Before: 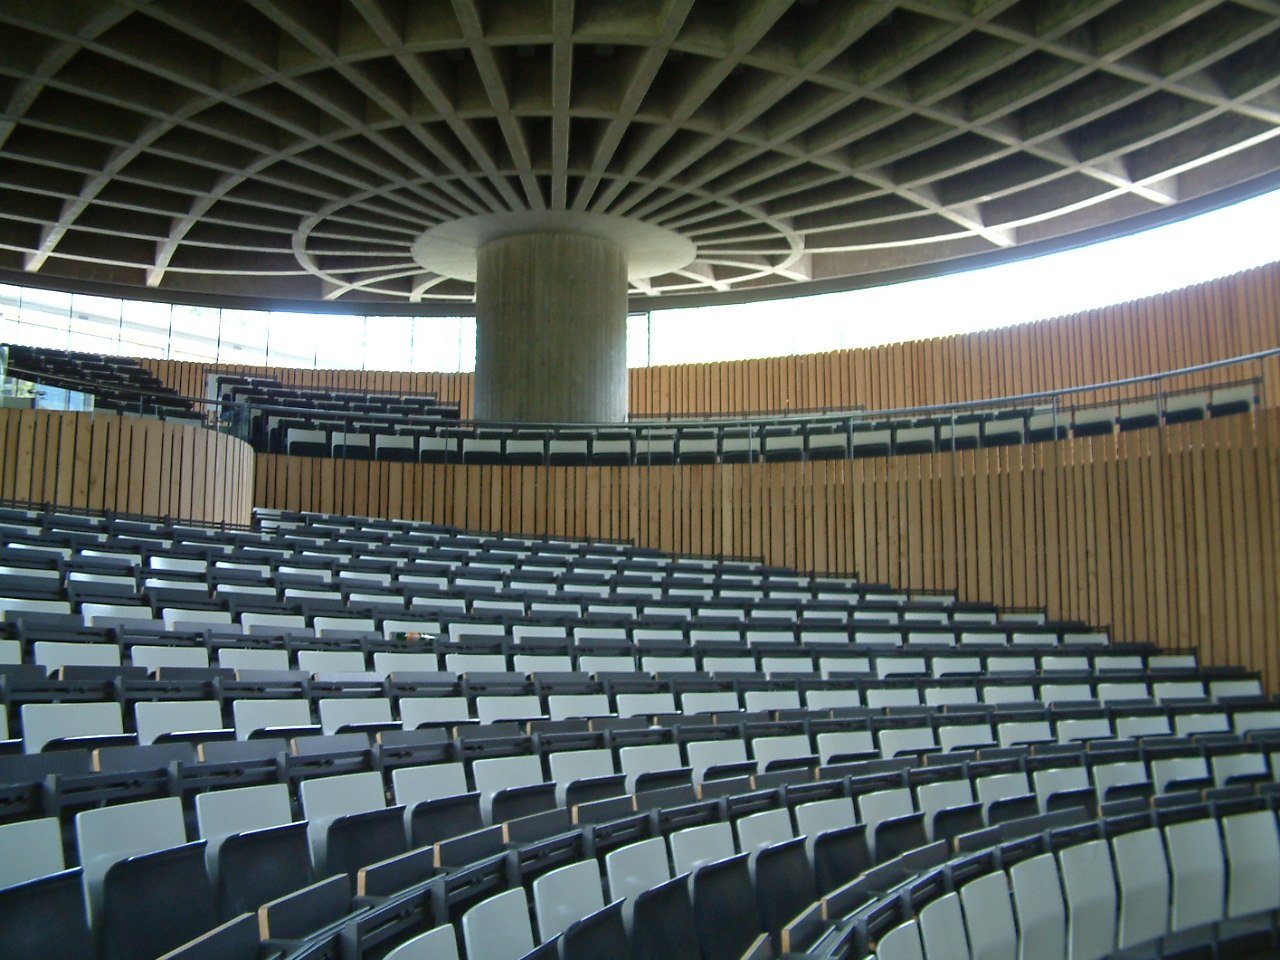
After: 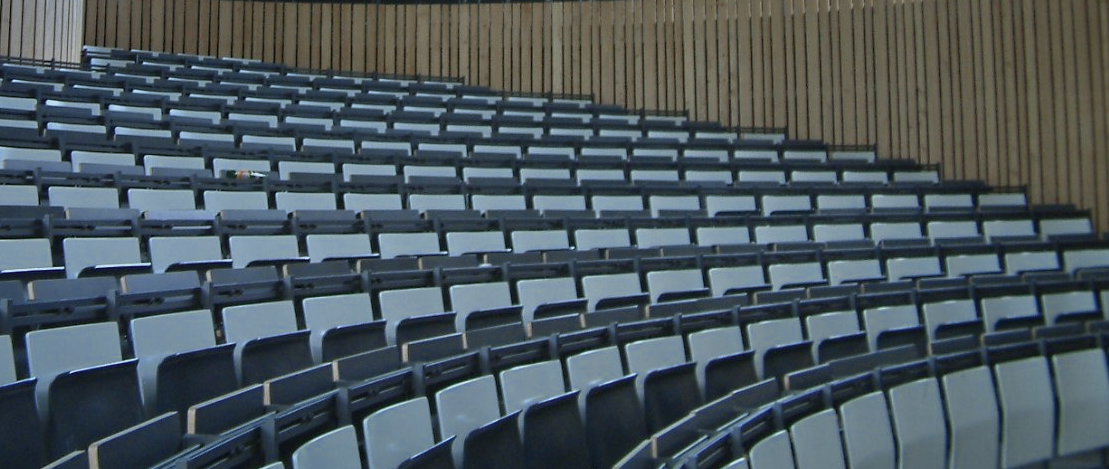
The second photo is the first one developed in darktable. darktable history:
crop and rotate: left 13.306%, top 48.129%, bottom 2.928%
white balance: red 0.924, blue 1.095
color zones: curves: ch0 [(0, 0.5) (0.125, 0.4) (0.25, 0.5) (0.375, 0.4) (0.5, 0.4) (0.625, 0.35) (0.75, 0.35) (0.875, 0.5)]; ch1 [(0, 0.35) (0.125, 0.45) (0.25, 0.35) (0.375, 0.35) (0.5, 0.35) (0.625, 0.35) (0.75, 0.45) (0.875, 0.35)]; ch2 [(0, 0.6) (0.125, 0.5) (0.25, 0.5) (0.375, 0.6) (0.5, 0.6) (0.625, 0.5) (0.75, 0.5) (0.875, 0.5)]
